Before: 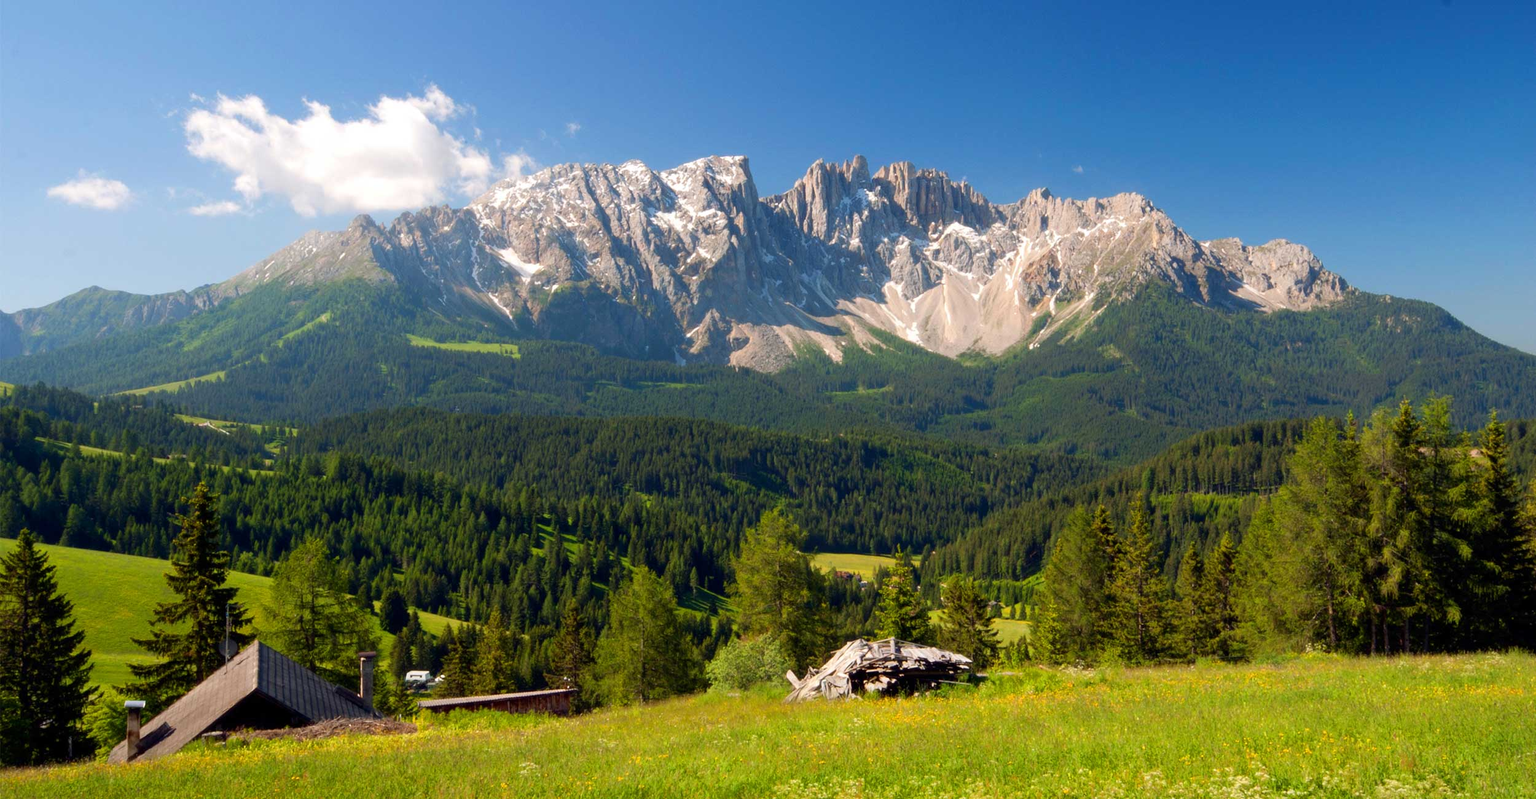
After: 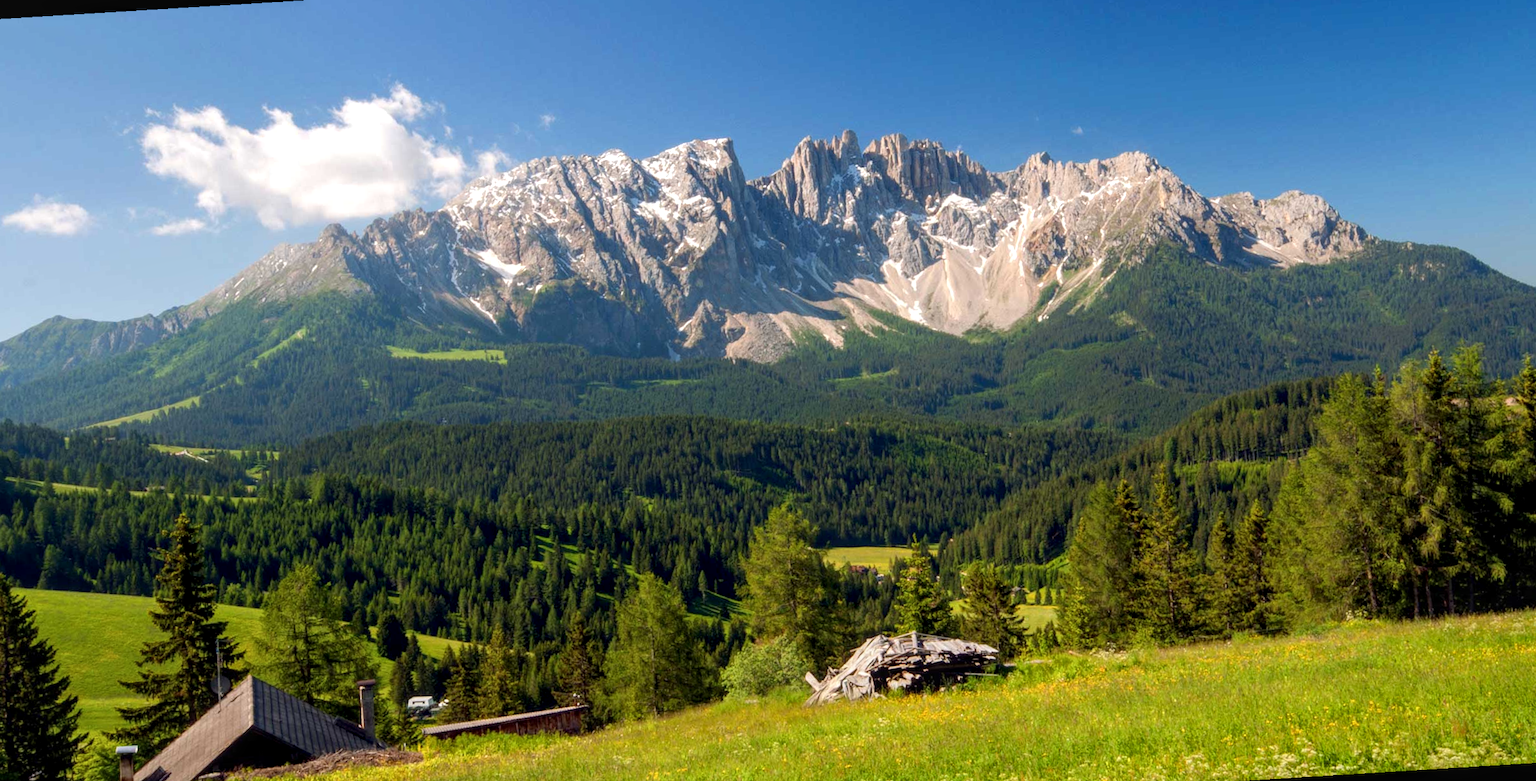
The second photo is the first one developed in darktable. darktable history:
local contrast: on, module defaults
rotate and perspective: rotation -3.52°, crop left 0.036, crop right 0.964, crop top 0.081, crop bottom 0.919
